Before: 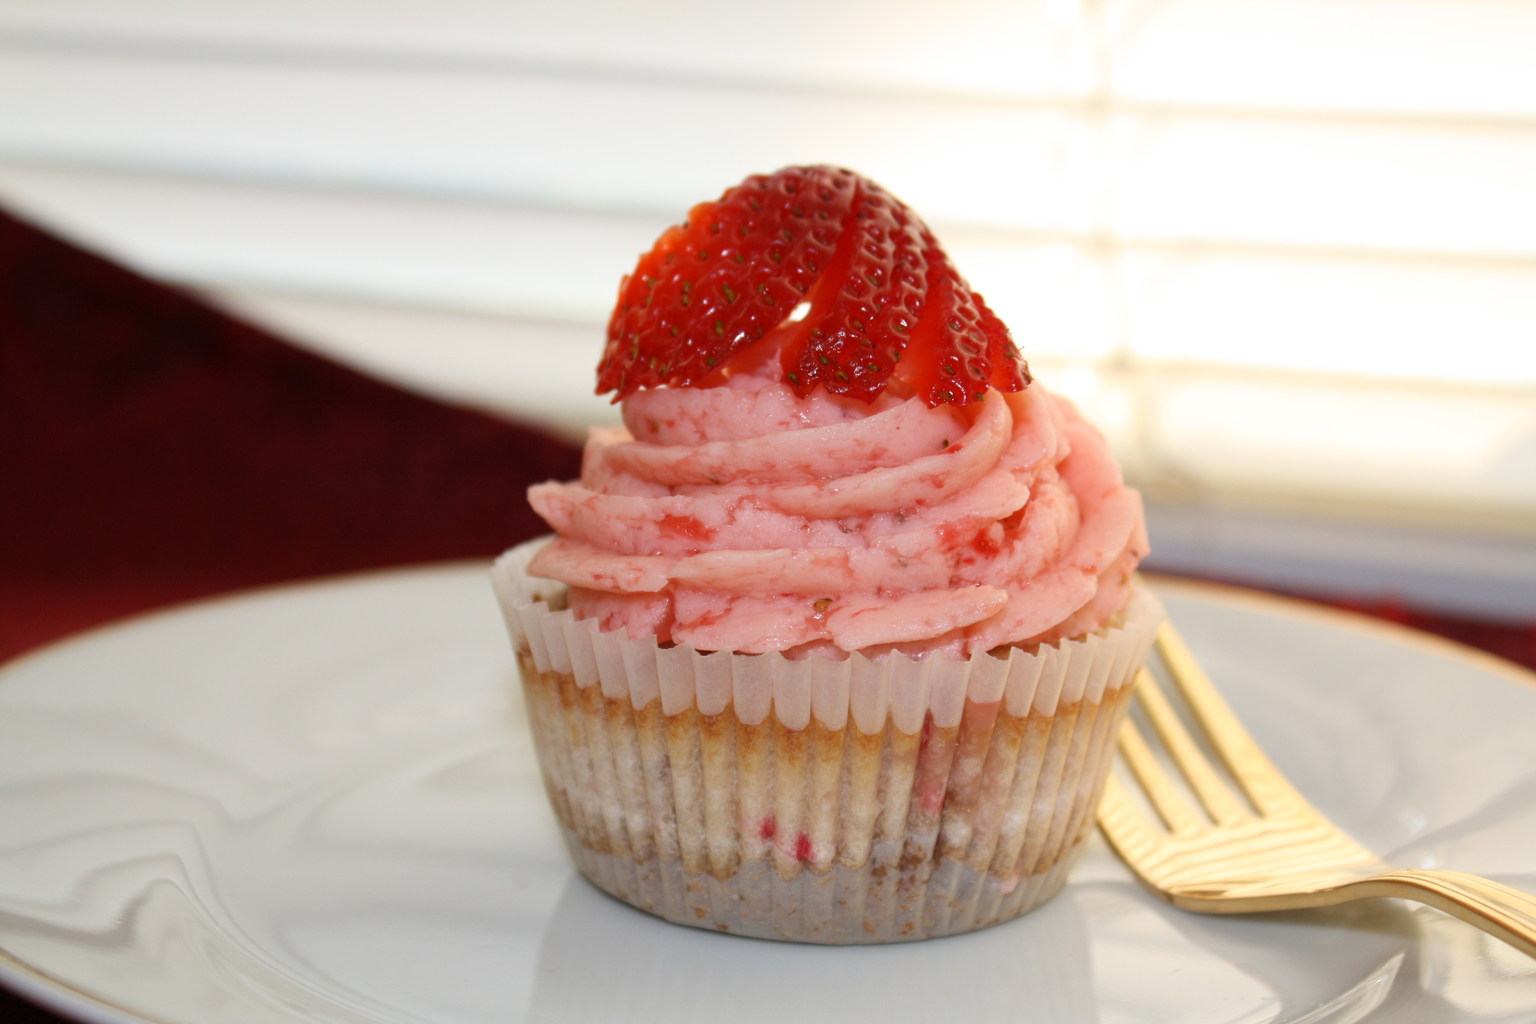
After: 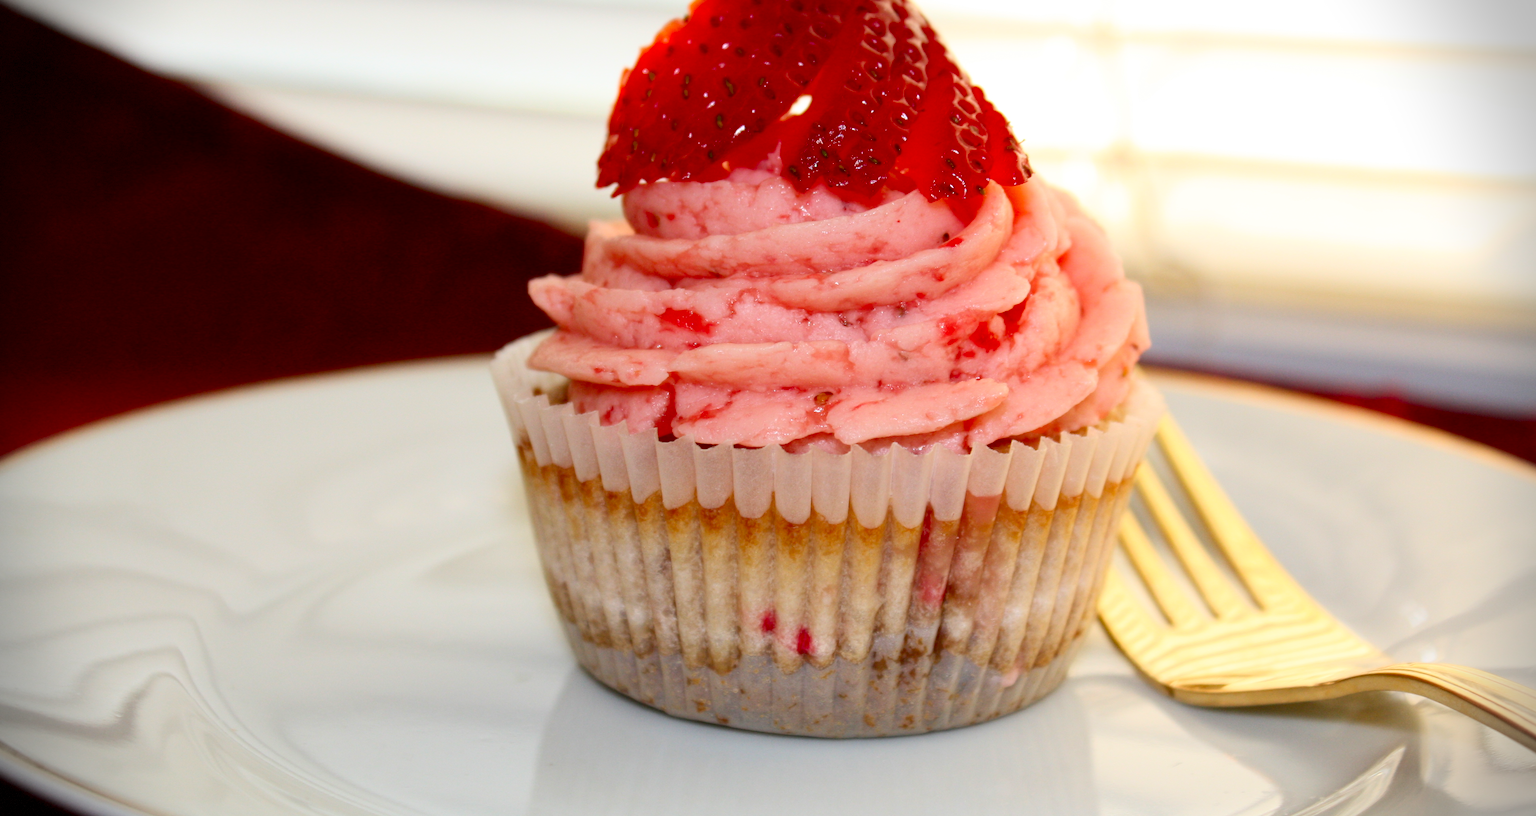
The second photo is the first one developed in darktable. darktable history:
exposure: black level correction 0.012, compensate highlight preservation false
vignetting: fall-off start 88.13%, fall-off radius 25.66%, dithering 8-bit output
contrast brightness saturation: contrast 0.181, saturation 0.307
crop and rotate: top 20.243%
